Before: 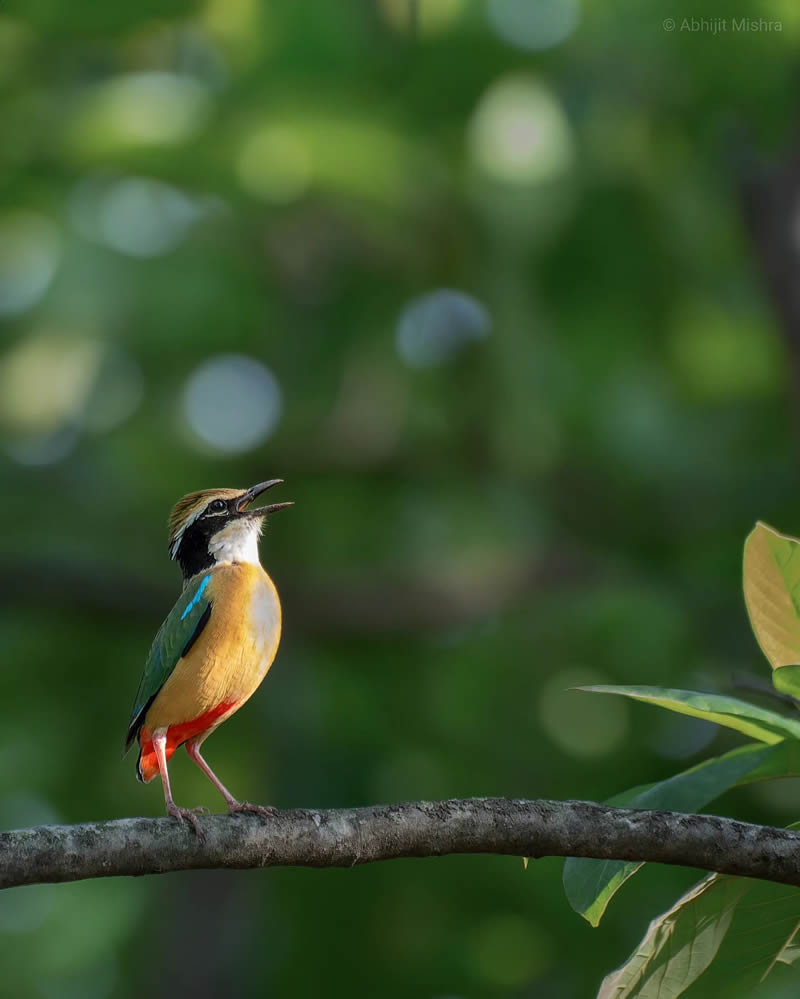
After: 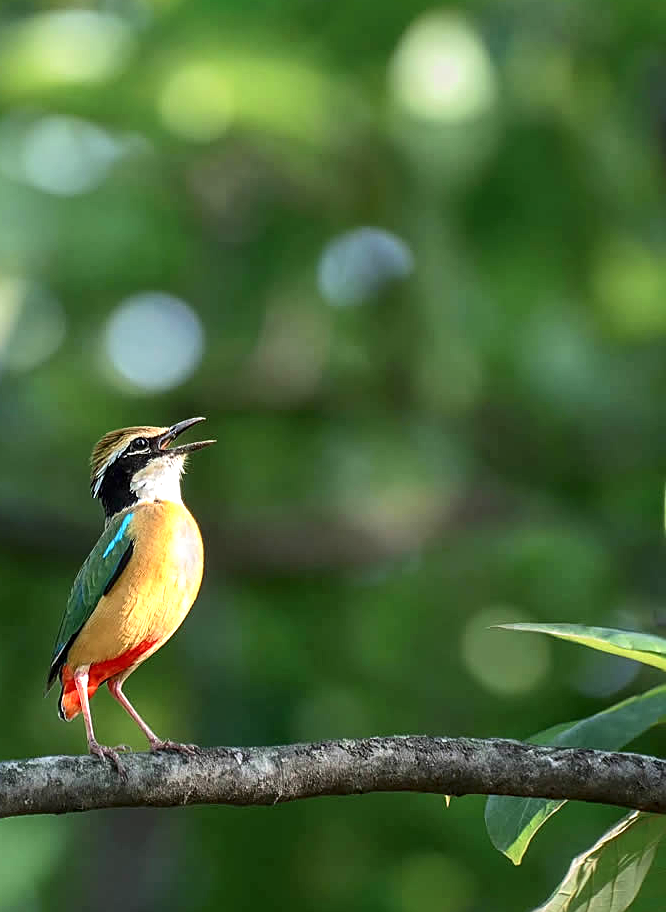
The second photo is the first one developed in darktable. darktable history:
tone curve: curves: ch0 [(0, 0) (0.003, 0.013) (0.011, 0.016) (0.025, 0.023) (0.044, 0.036) (0.069, 0.051) (0.1, 0.076) (0.136, 0.107) (0.177, 0.145) (0.224, 0.186) (0.277, 0.246) (0.335, 0.311) (0.399, 0.378) (0.468, 0.462) (0.543, 0.548) (0.623, 0.636) (0.709, 0.728) (0.801, 0.816) (0.898, 0.9) (1, 1)], color space Lab, independent channels, preserve colors none
crop: left 9.782%, top 6.286%, right 6.927%, bottom 2.328%
sharpen: on, module defaults
exposure: black level correction 0, exposure 0.898 EV, compensate highlight preservation false
local contrast: highlights 106%, shadows 97%, detail 119%, midtone range 0.2
